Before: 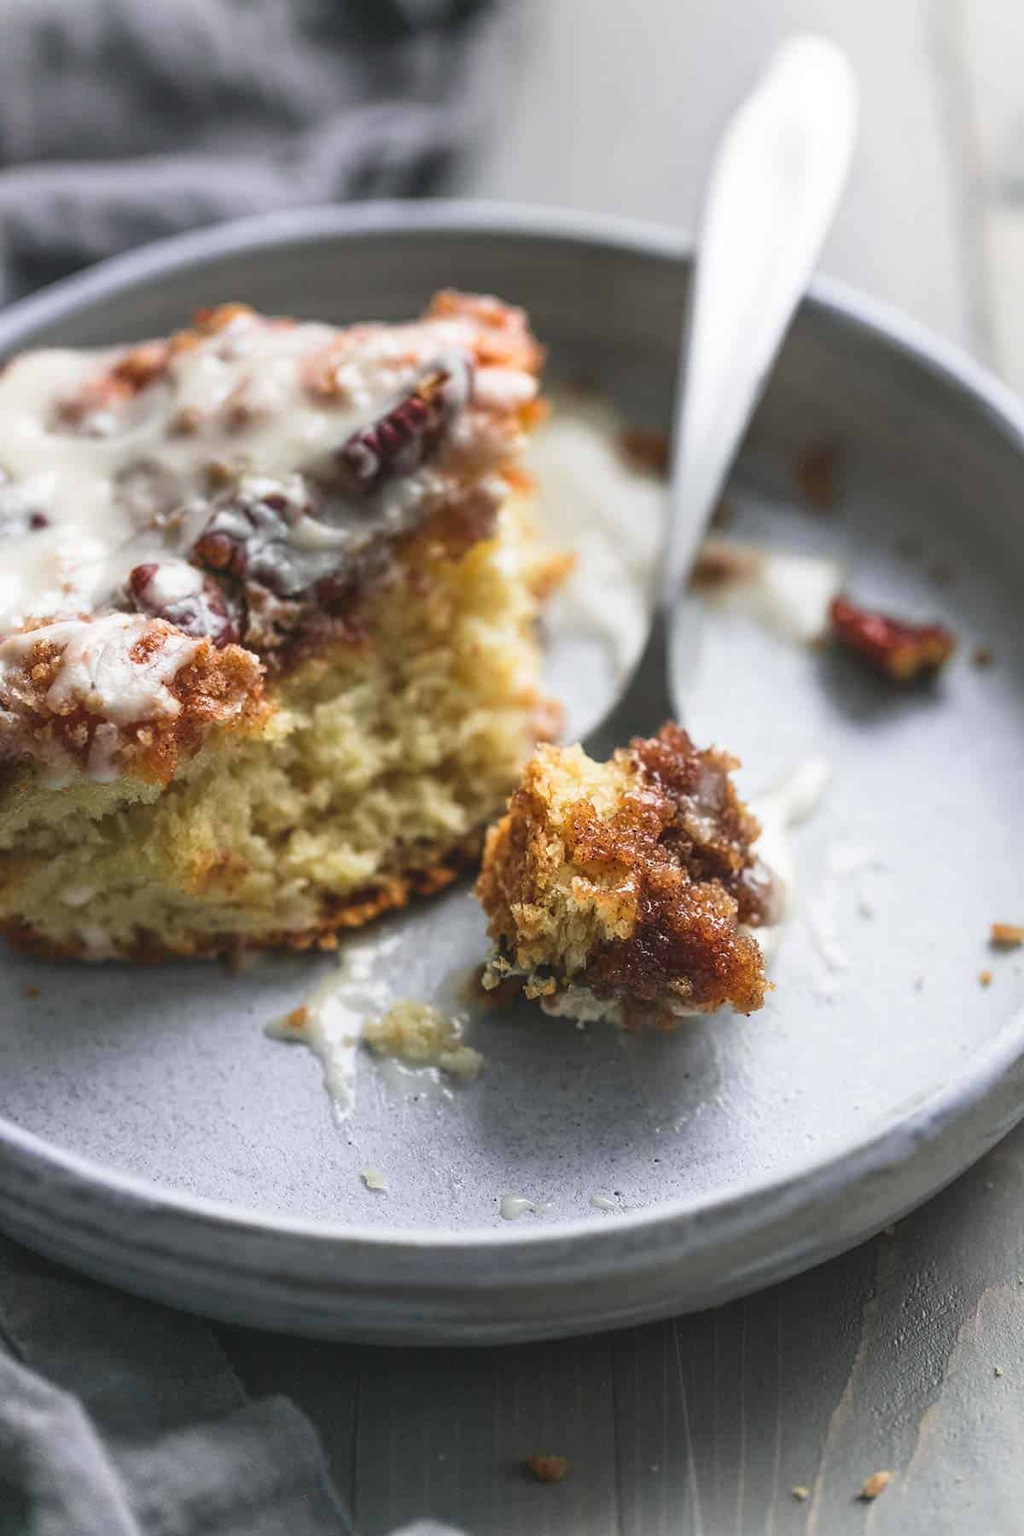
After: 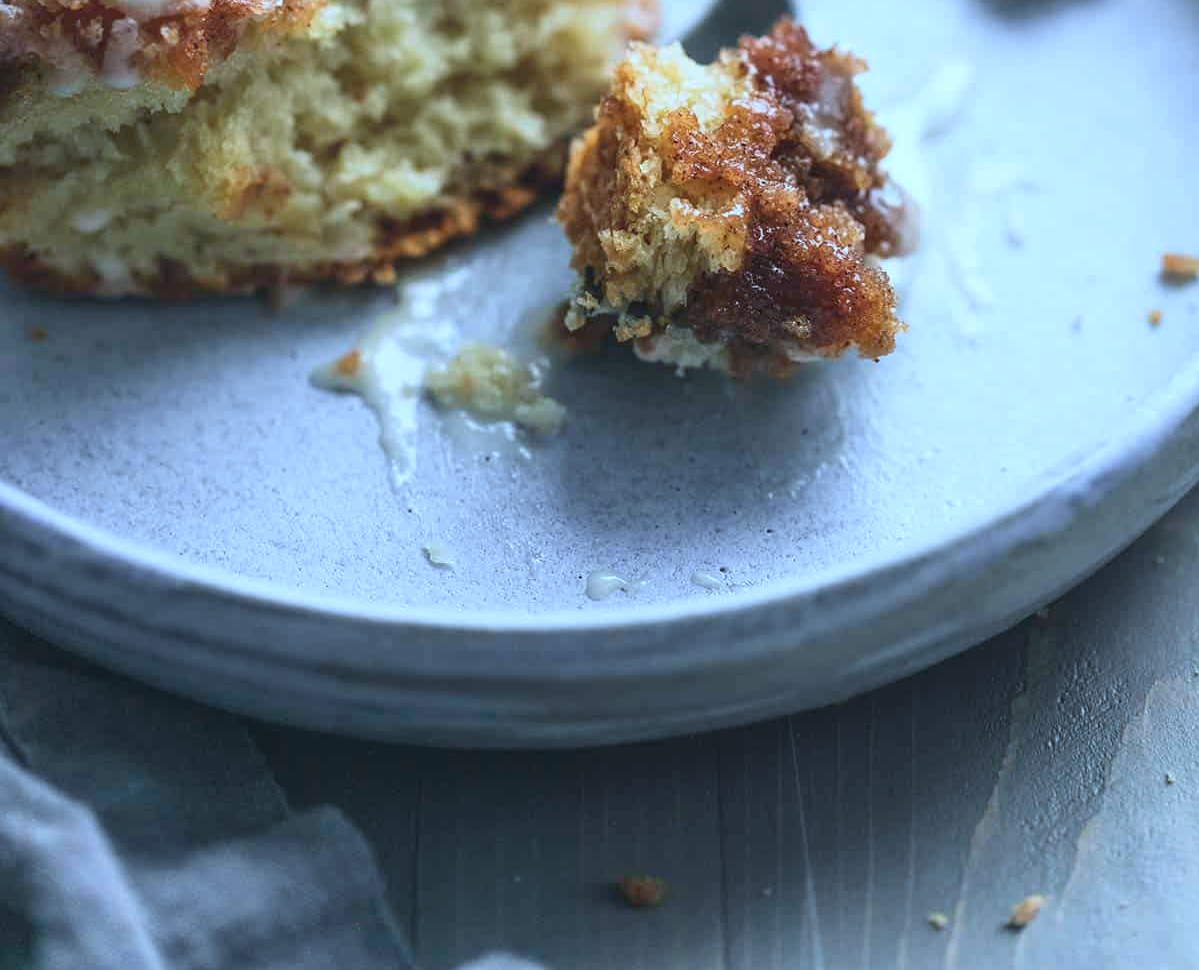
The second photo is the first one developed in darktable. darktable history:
crop and rotate: top 46.083%, right 0.032%
color calibration: x 0.396, y 0.386, temperature 3660.52 K
